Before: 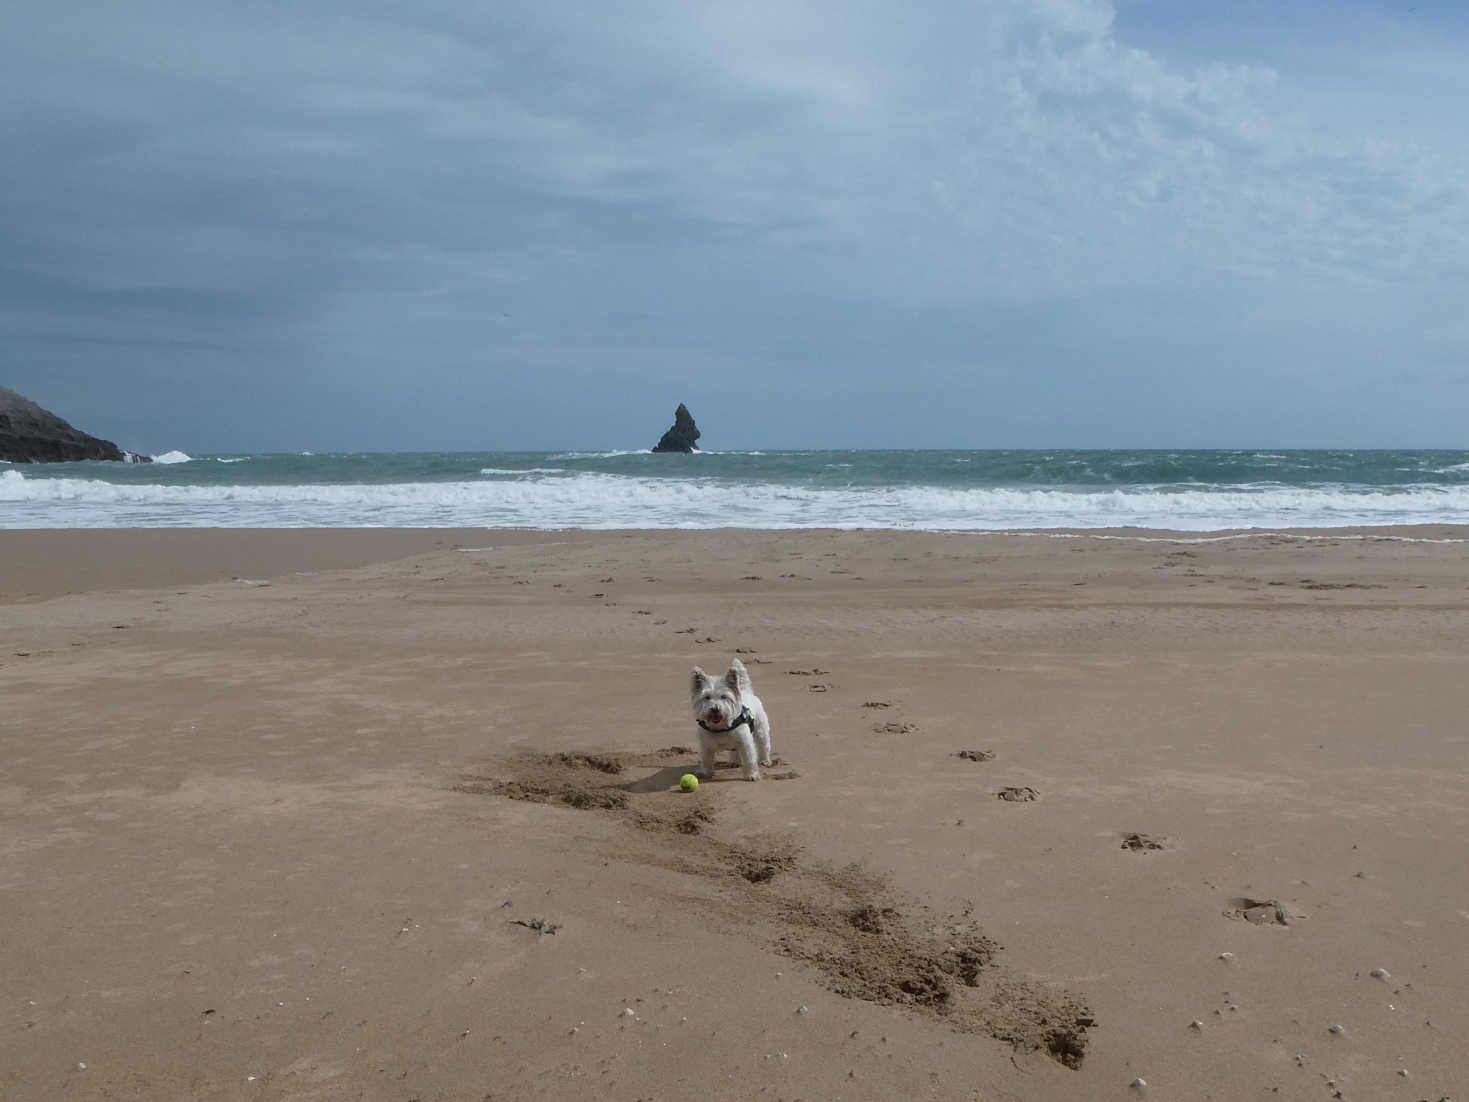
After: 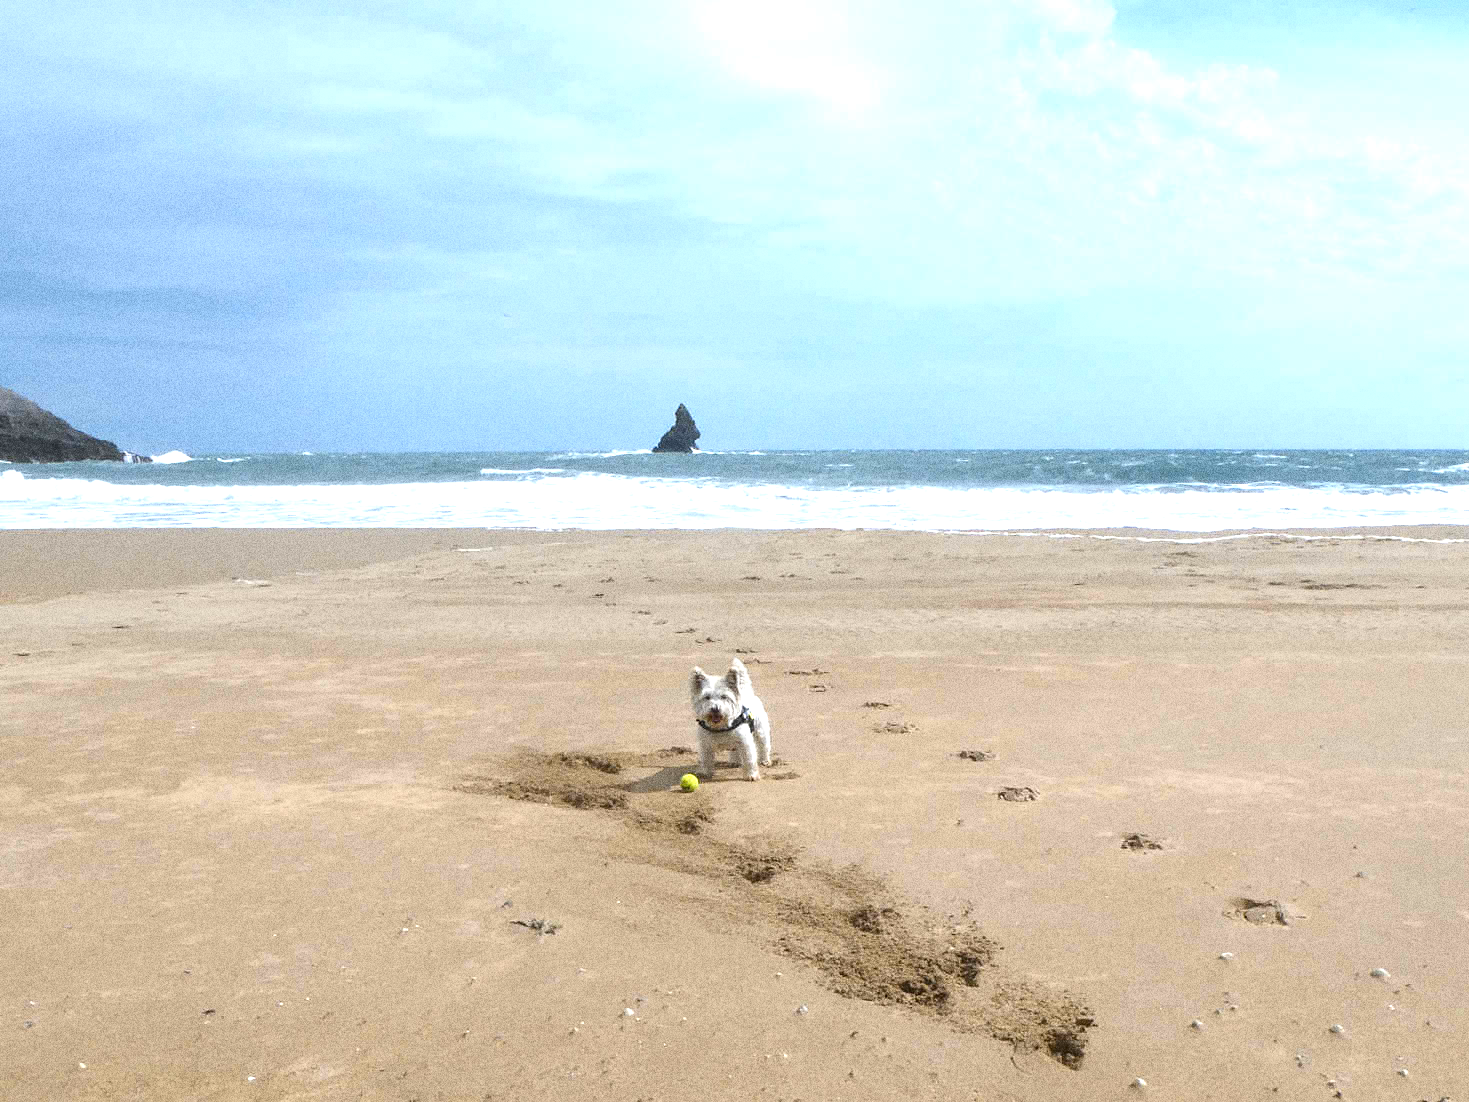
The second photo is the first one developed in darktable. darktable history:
color contrast: green-magenta contrast 0.85, blue-yellow contrast 1.25, unbound 0
exposure: black level correction 0, exposure 1.45 EV, compensate exposure bias true, compensate highlight preservation false
grain: strength 49.07%
